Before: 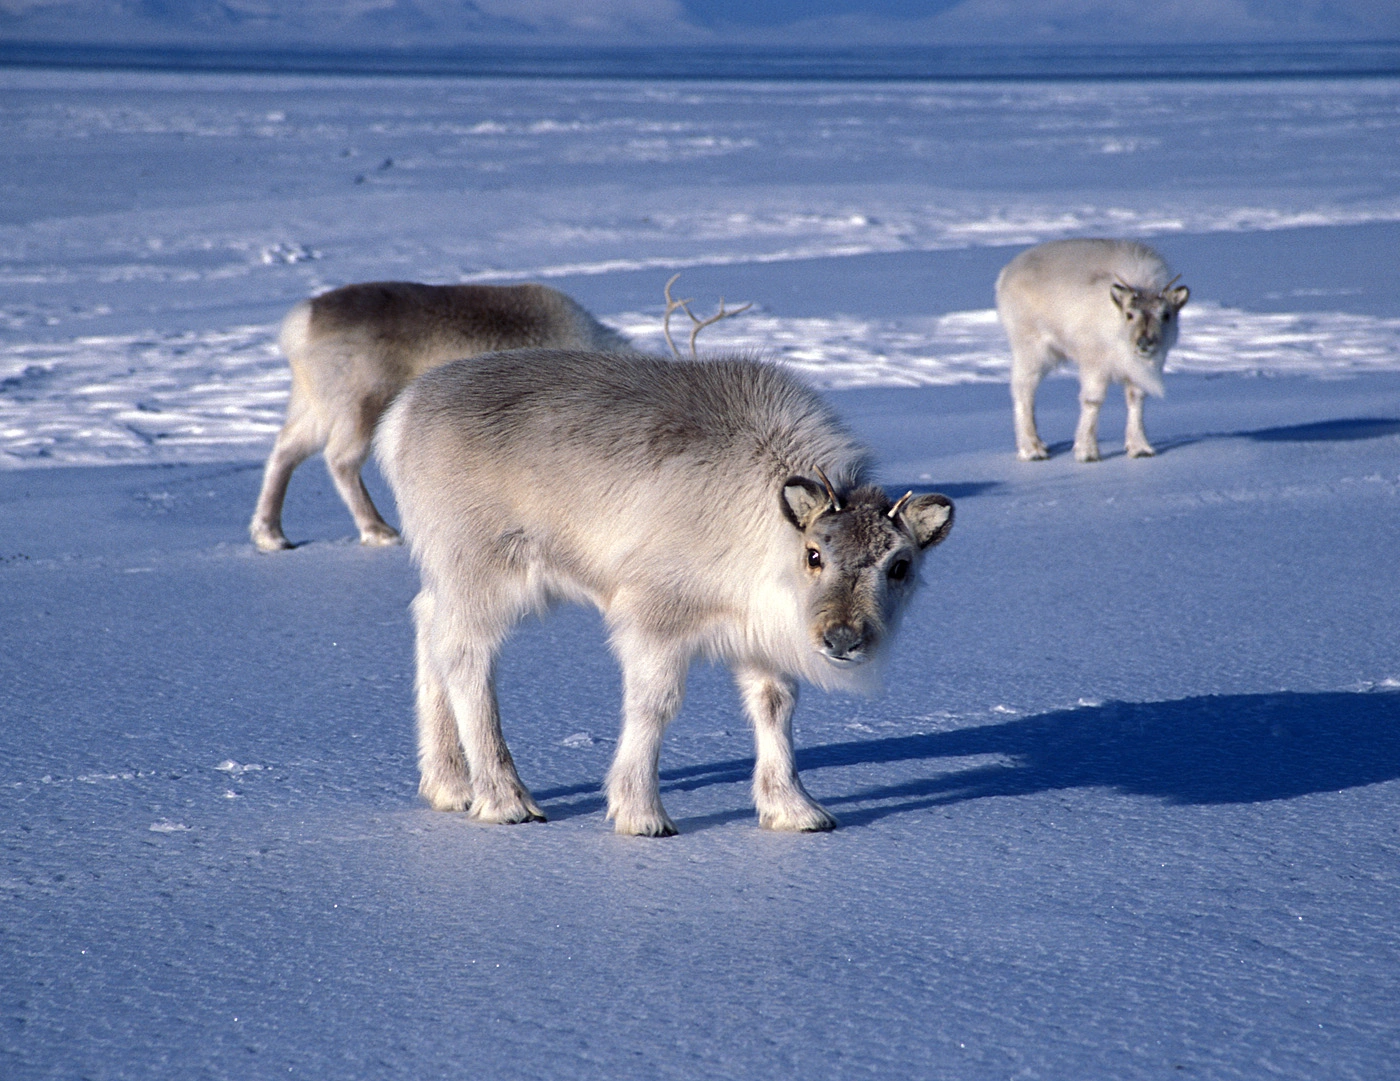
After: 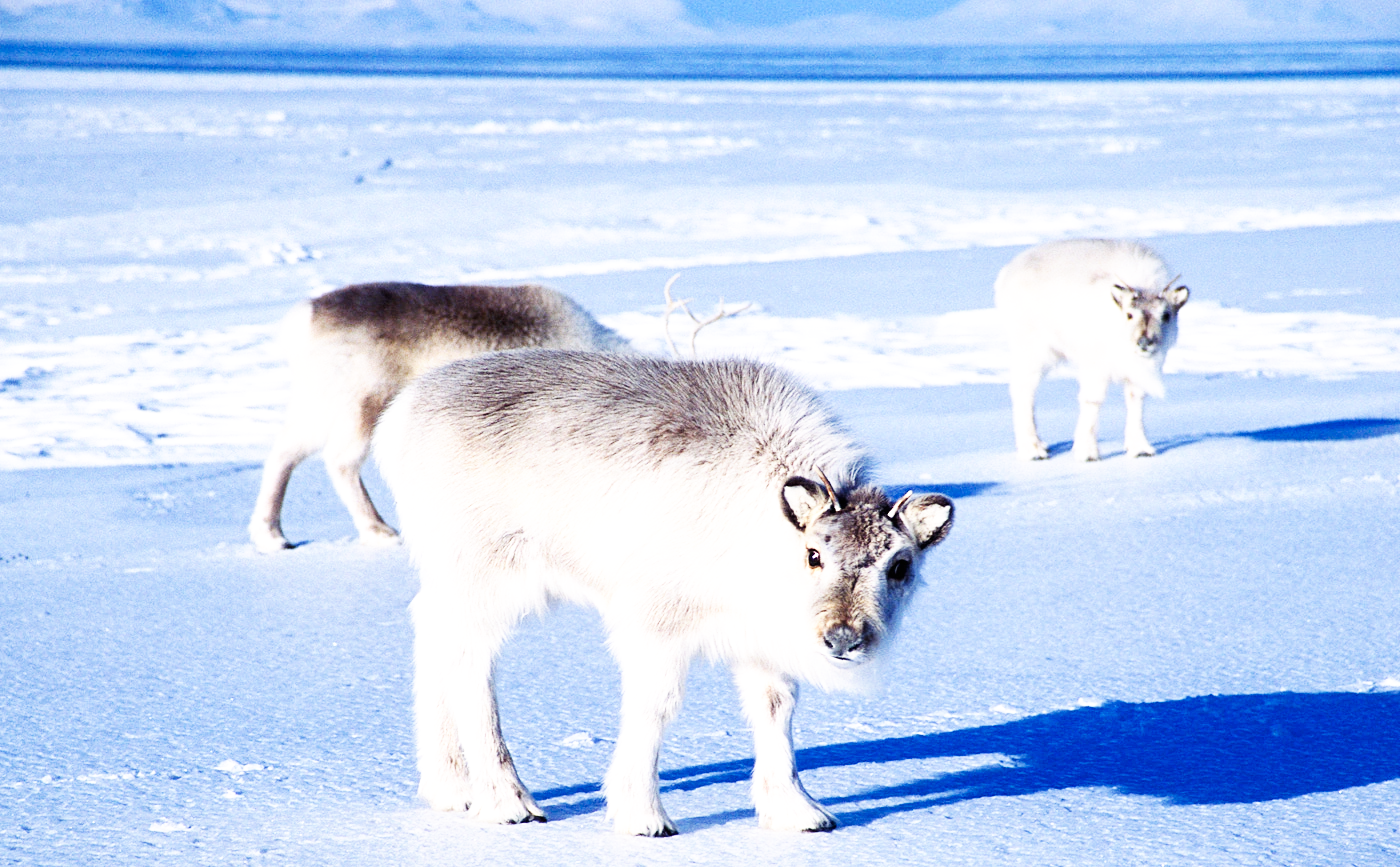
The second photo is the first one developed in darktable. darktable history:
exposure: black level correction 0, exposure 0.694 EV, compensate highlight preservation false
crop: bottom 19.708%
base curve: curves: ch0 [(0, 0) (0.007, 0.004) (0.027, 0.03) (0.046, 0.07) (0.207, 0.54) (0.442, 0.872) (0.673, 0.972) (1, 1)], preserve colors none
